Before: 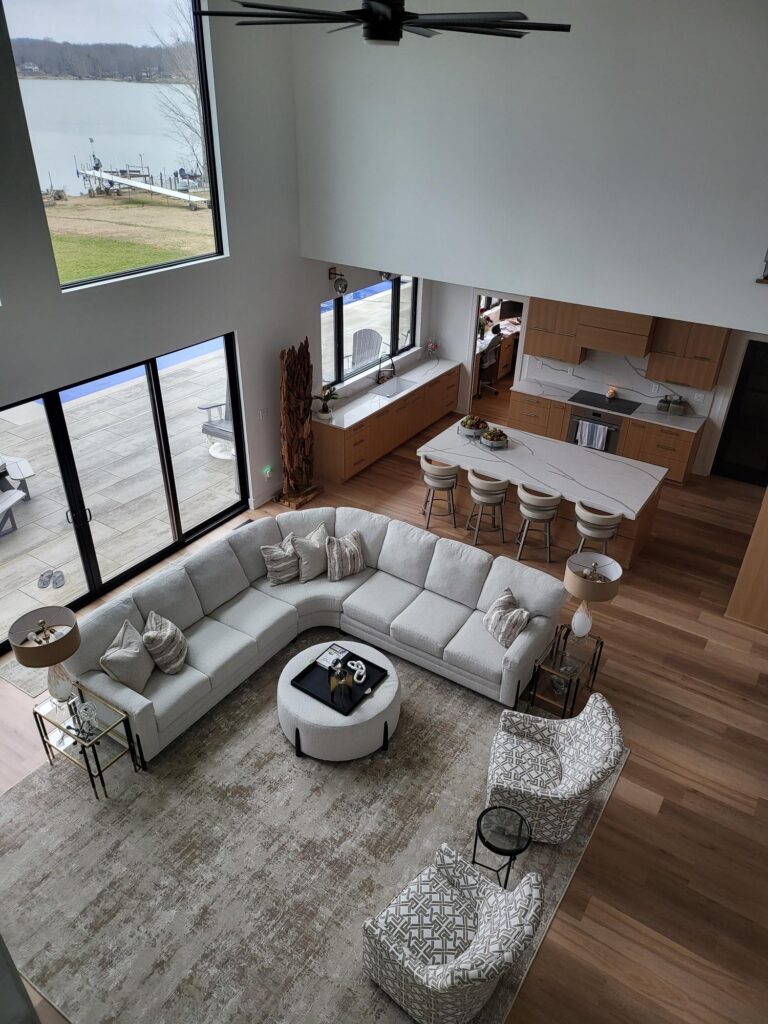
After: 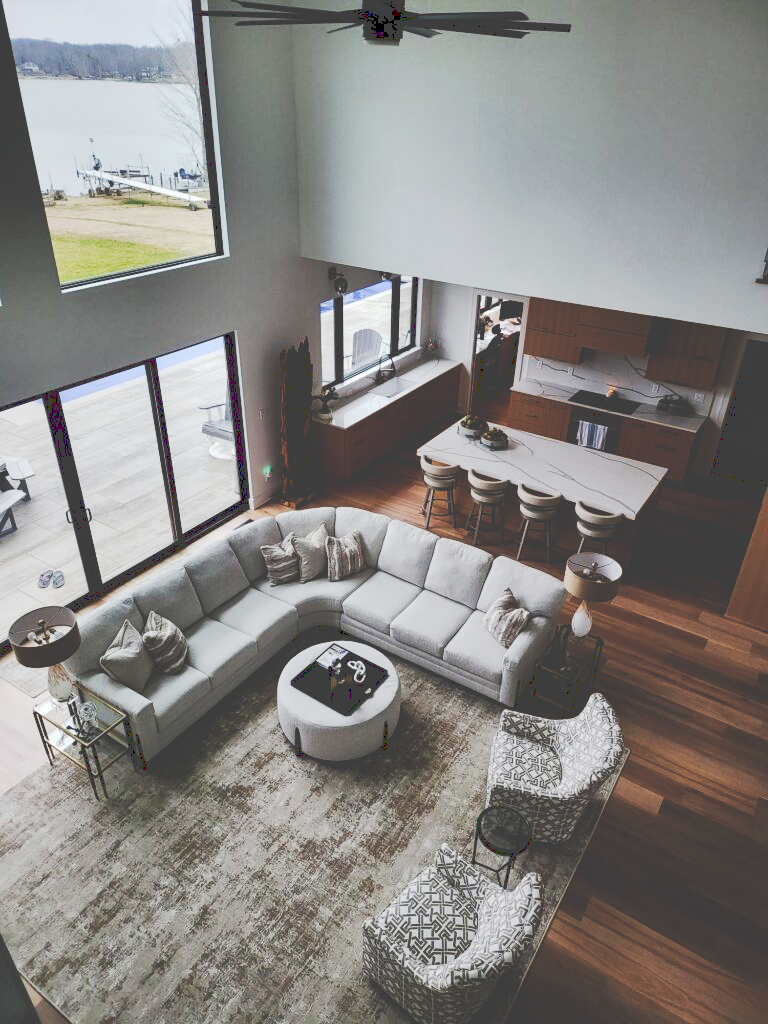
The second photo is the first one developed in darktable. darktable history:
tone curve: curves: ch0 [(0, 0) (0.003, 0.26) (0.011, 0.26) (0.025, 0.26) (0.044, 0.257) (0.069, 0.257) (0.1, 0.257) (0.136, 0.255) (0.177, 0.258) (0.224, 0.272) (0.277, 0.294) (0.335, 0.346) (0.399, 0.422) (0.468, 0.536) (0.543, 0.657) (0.623, 0.757) (0.709, 0.823) (0.801, 0.872) (0.898, 0.92) (1, 1)], preserve colors none
